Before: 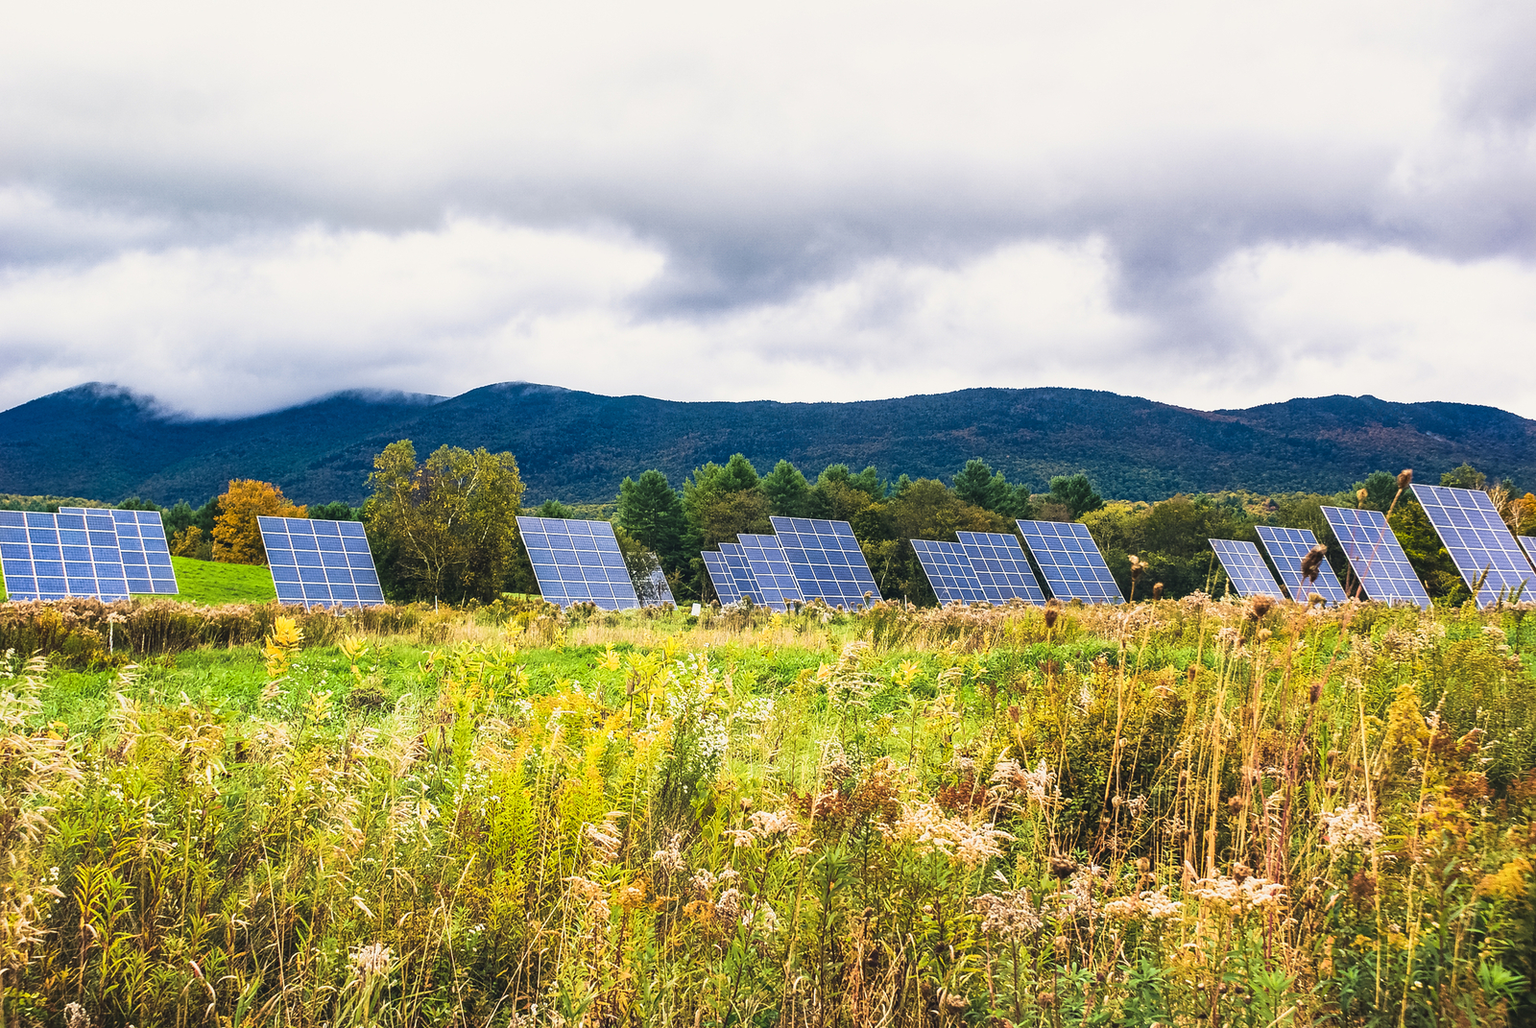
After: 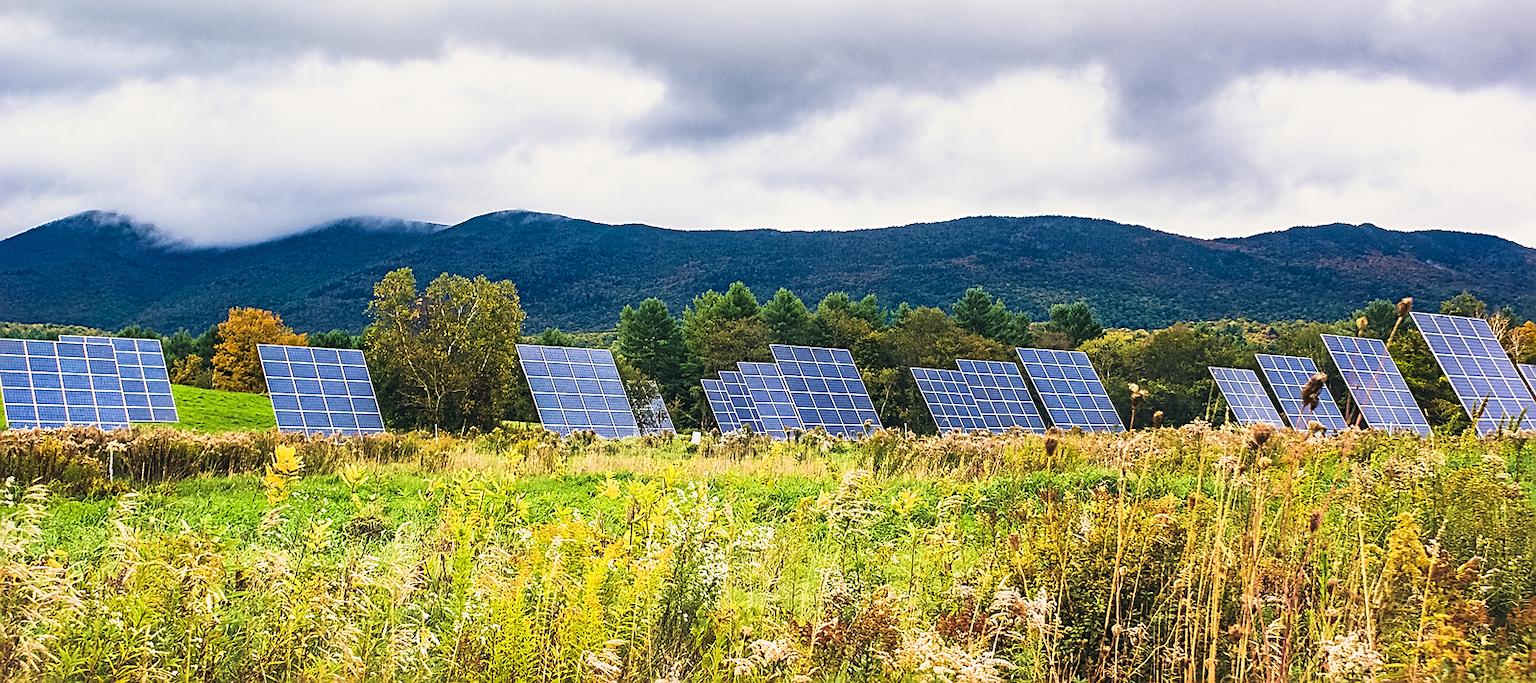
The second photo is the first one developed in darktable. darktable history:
sharpen: on, module defaults
velvia: strength 9.25%
crop: top 16.727%, bottom 16.727%
